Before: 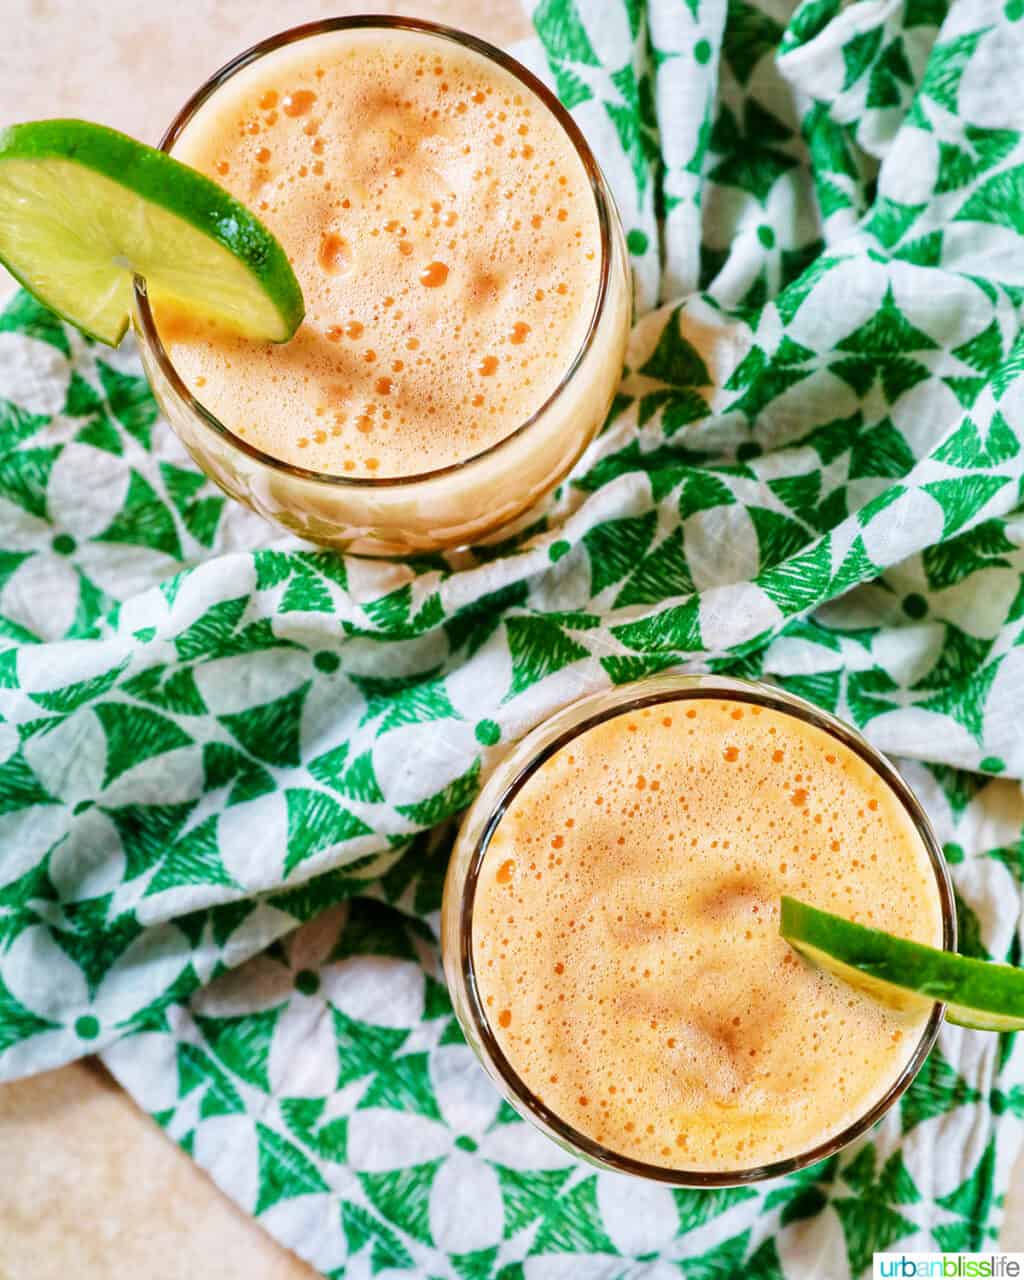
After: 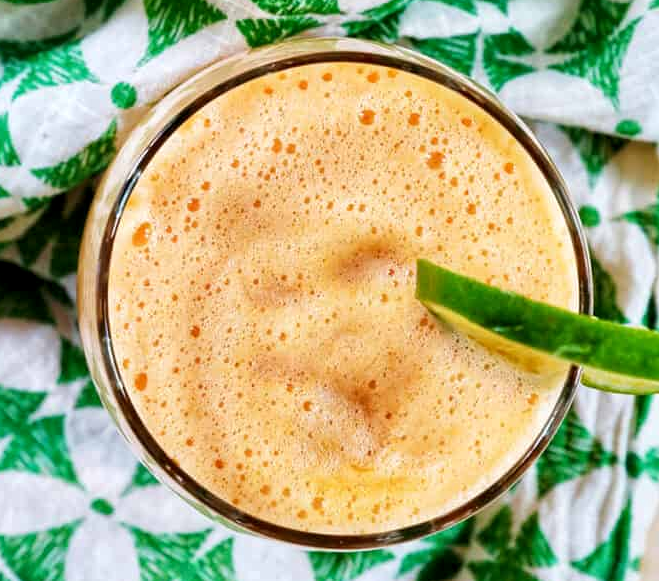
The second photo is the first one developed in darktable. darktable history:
local contrast: highlights 107%, shadows 102%, detail 119%, midtone range 0.2
crop and rotate: left 35.59%, top 49.832%, bottom 4.772%
